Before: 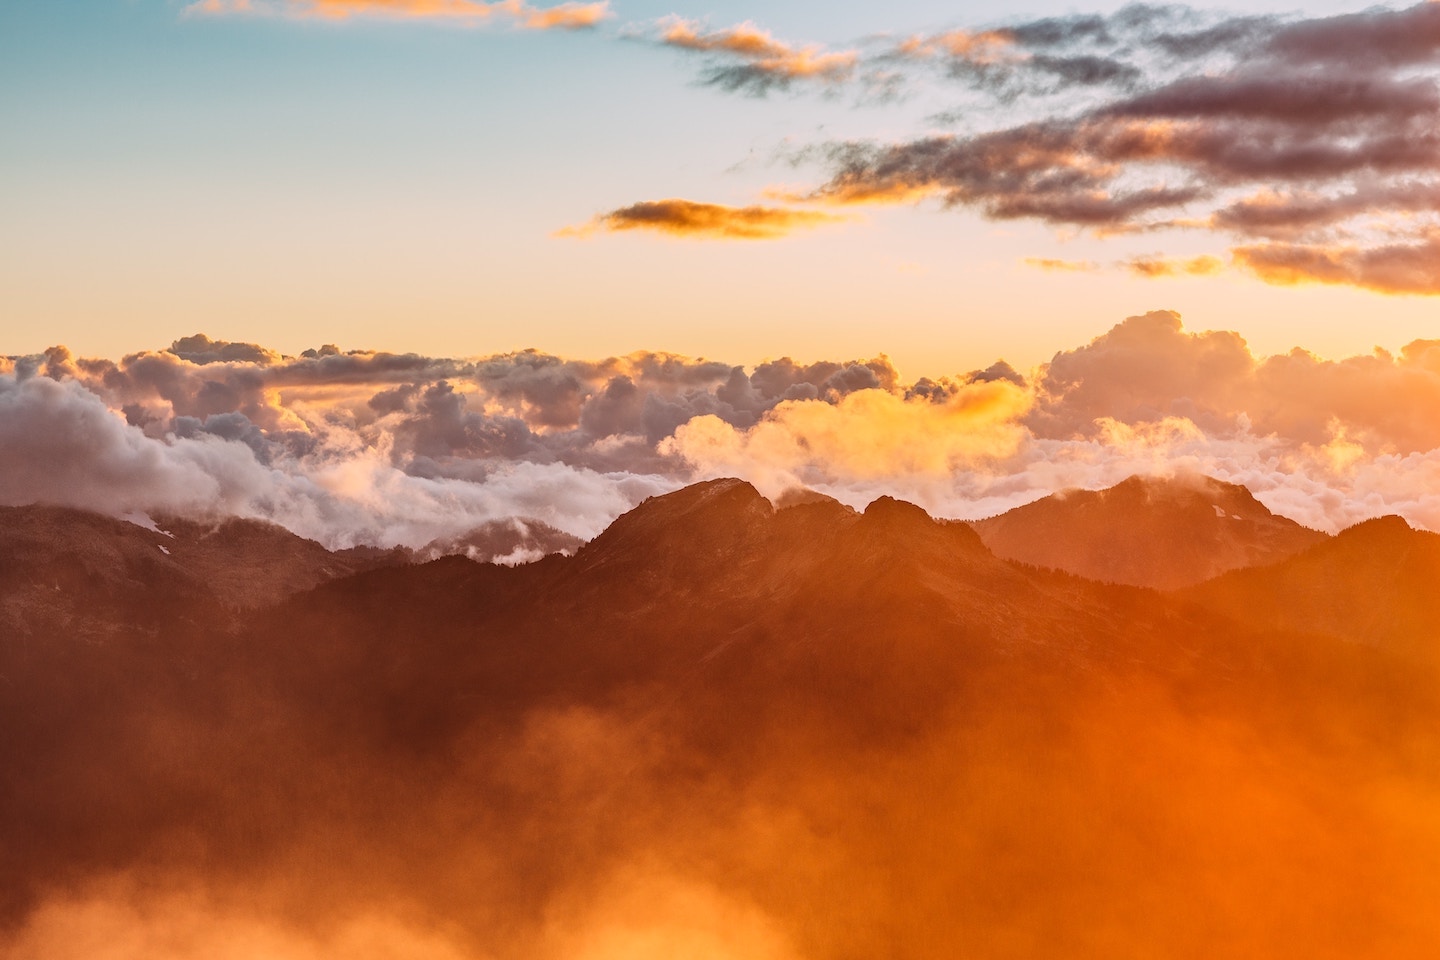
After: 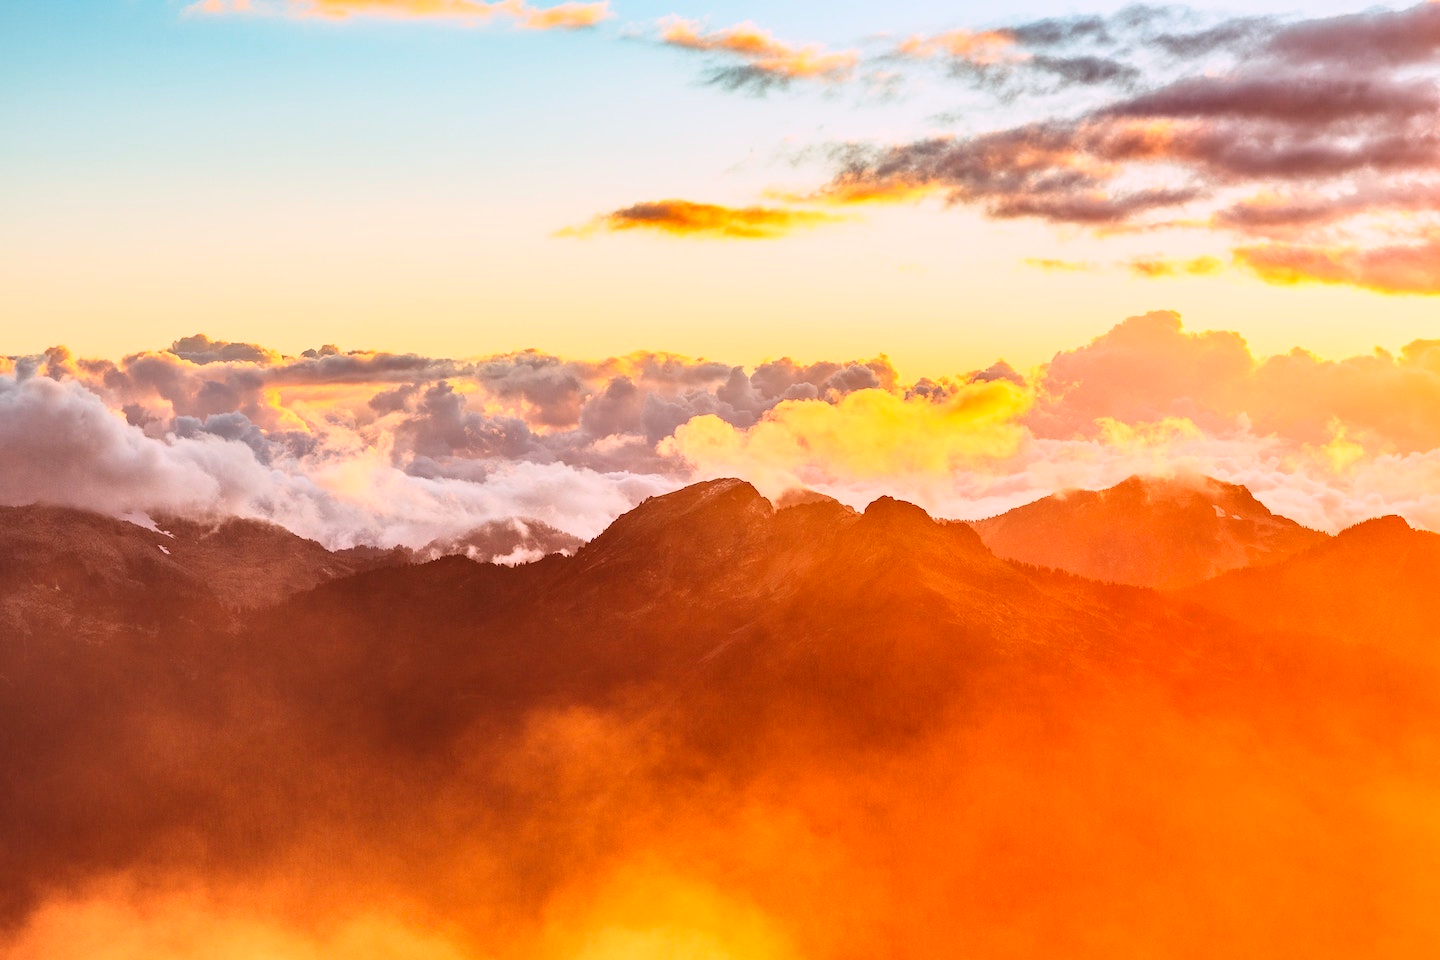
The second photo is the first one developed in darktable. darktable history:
white balance: red 0.986, blue 1.01
contrast brightness saturation: contrast 0.24, brightness 0.26, saturation 0.39
